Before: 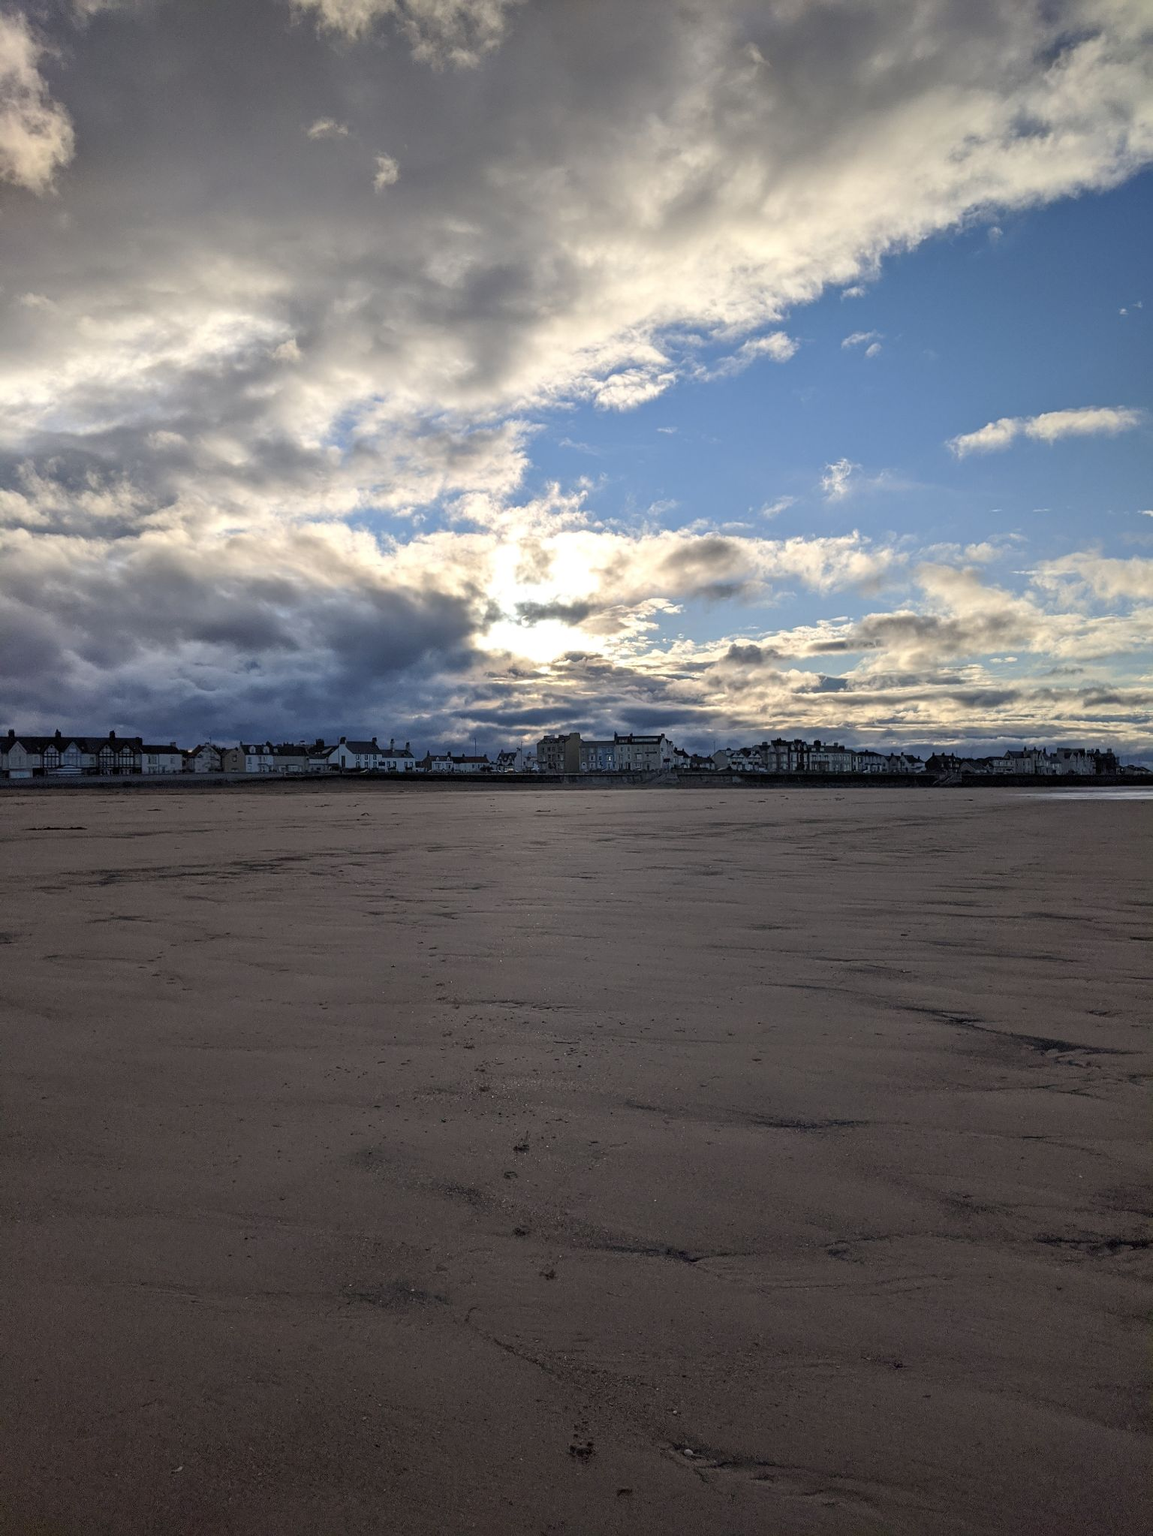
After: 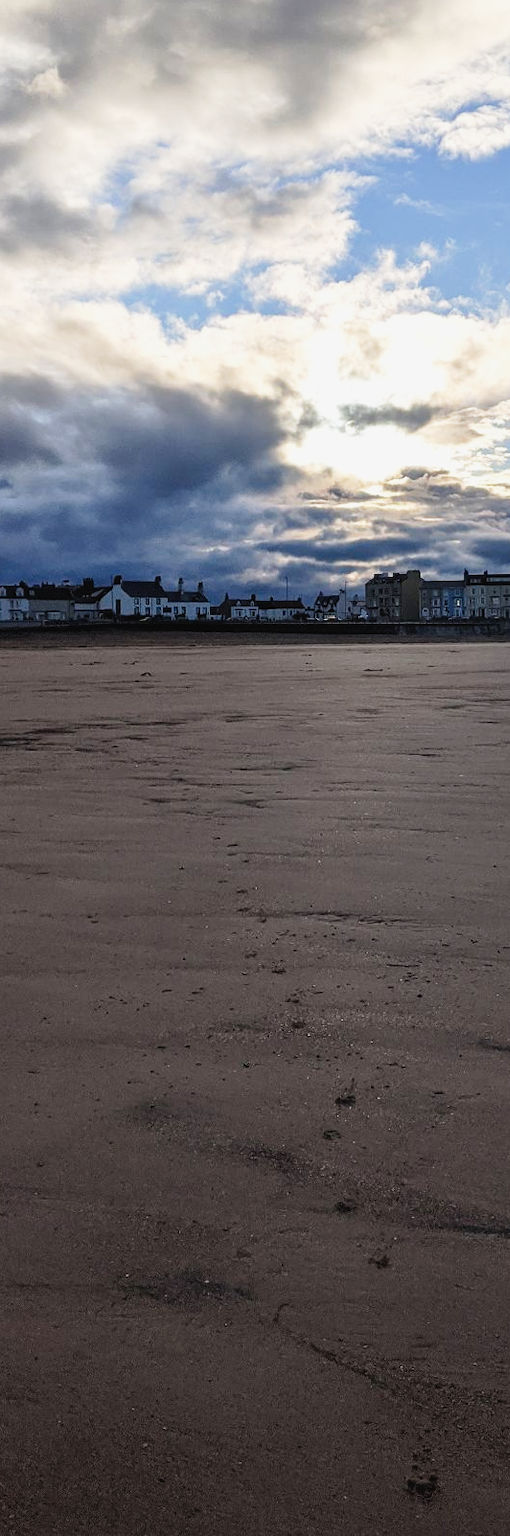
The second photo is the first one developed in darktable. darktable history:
exposure: exposure -0.213 EV, compensate exposure bias true, compensate highlight preservation false
crop and rotate: left 21.768%, top 18.636%, right 43.472%, bottom 2.992%
tone curve: curves: ch0 [(0, 0.023) (0.087, 0.065) (0.184, 0.168) (0.45, 0.54) (0.57, 0.683) (0.706, 0.841) (0.877, 0.948) (1, 0.984)]; ch1 [(0, 0) (0.388, 0.369) (0.447, 0.447) (0.505, 0.5) (0.534, 0.535) (0.563, 0.563) (0.579, 0.59) (0.644, 0.663) (1, 1)]; ch2 [(0, 0) (0.301, 0.259) (0.385, 0.395) (0.492, 0.496) (0.518, 0.537) (0.583, 0.605) (0.673, 0.667) (1, 1)], preserve colors none
